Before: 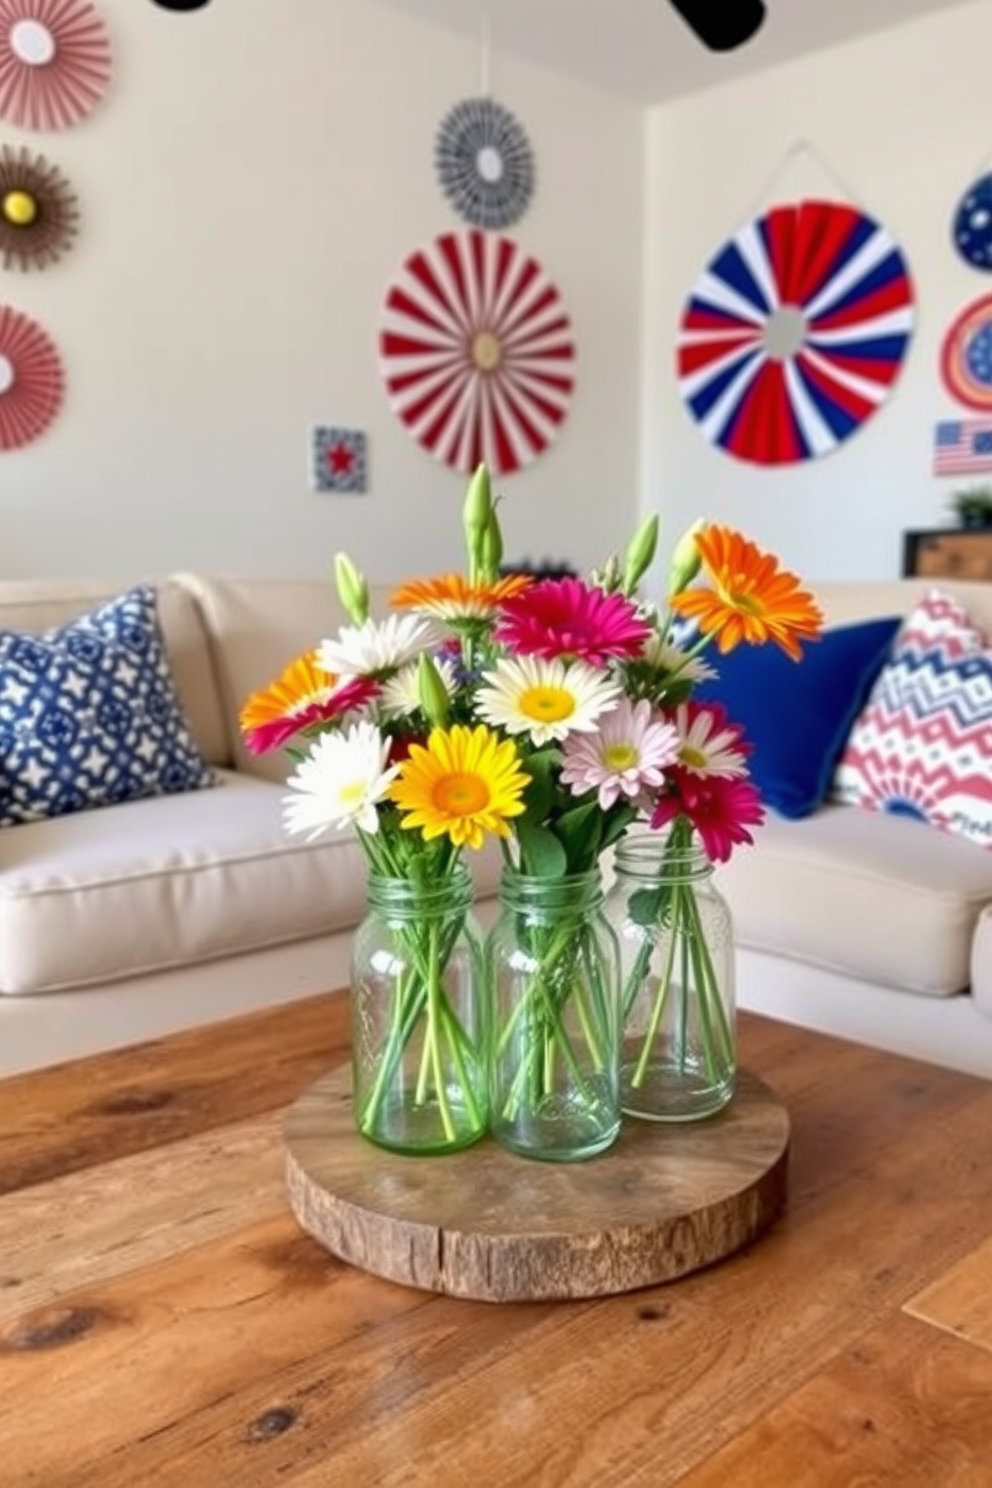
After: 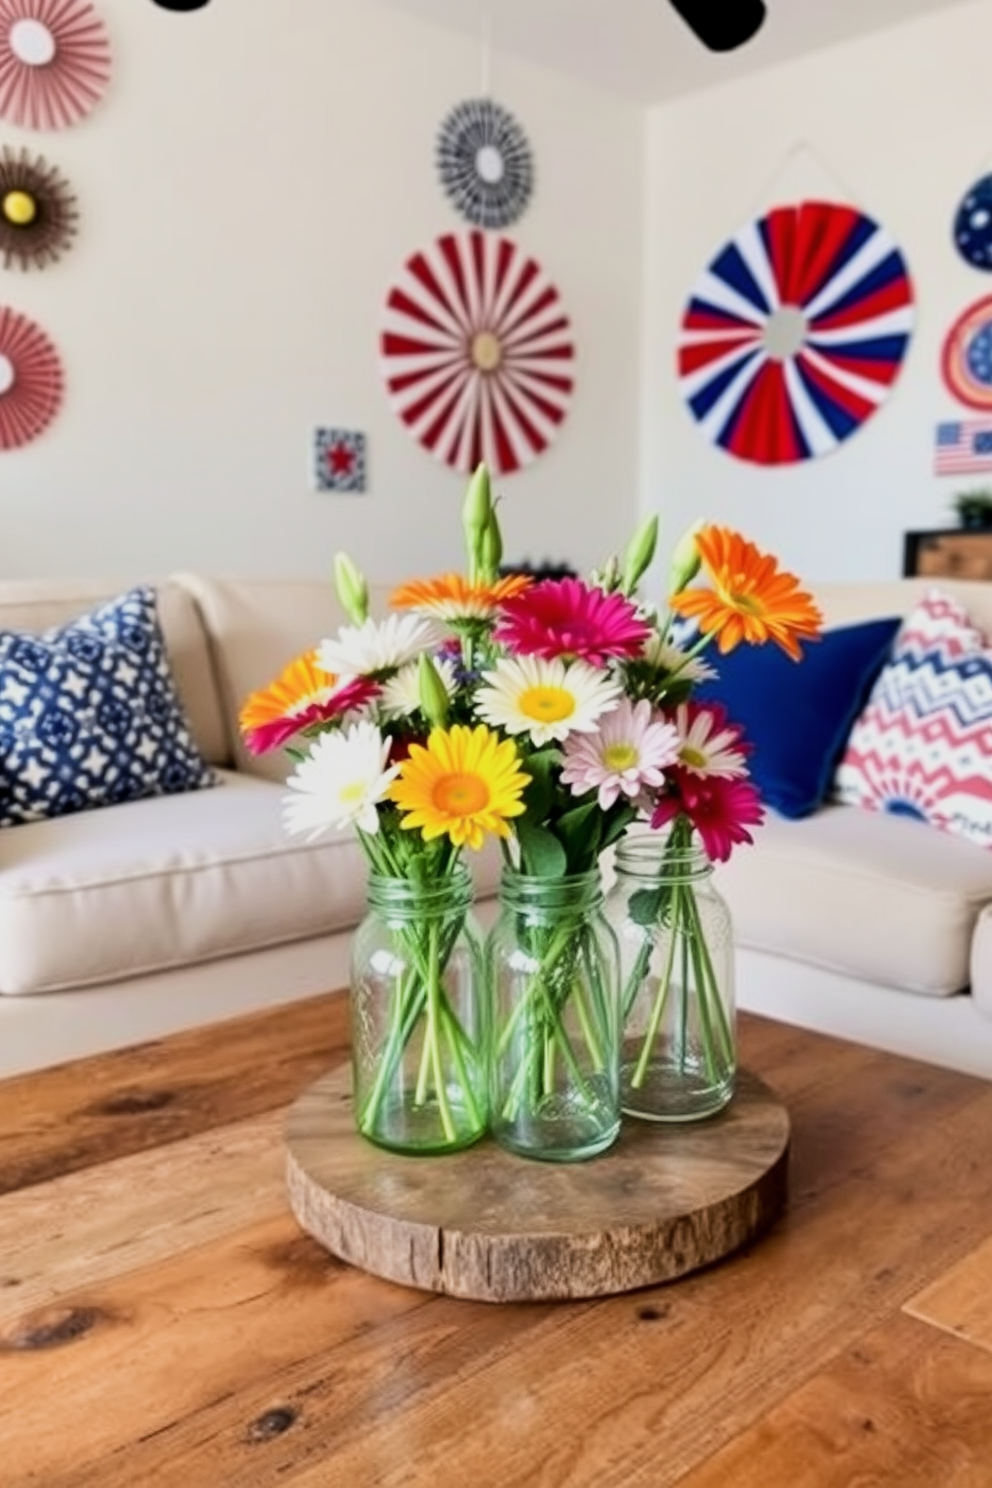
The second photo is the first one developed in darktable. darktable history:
shadows and highlights: shadows 0, highlights 40
filmic rgb: black relative exposure -7.5 EV, white relative exposure 5 EV, hardness 3.31, contrast 1.3, contrast in shadows safe
